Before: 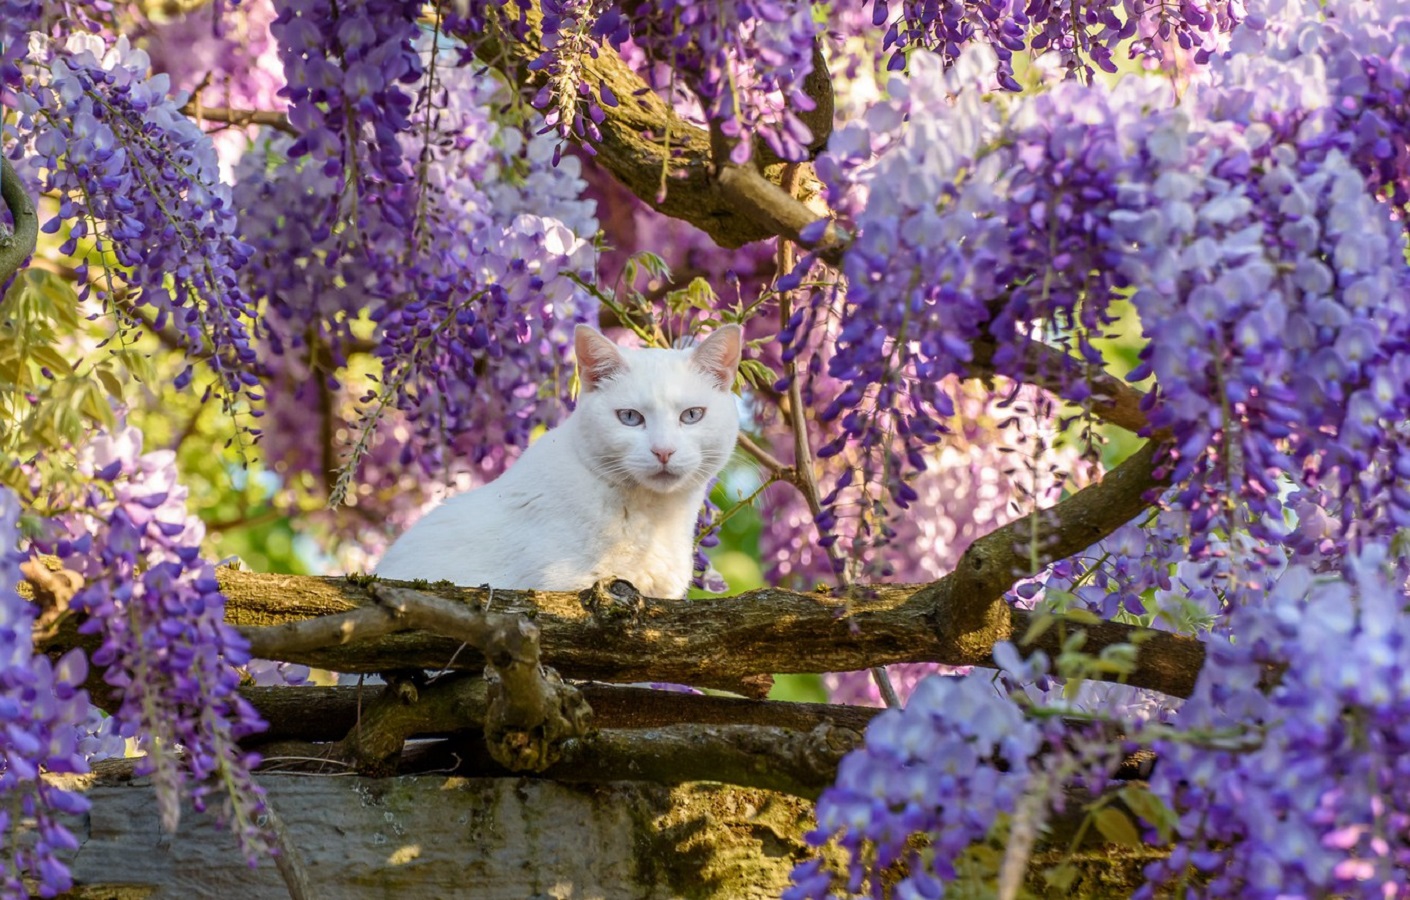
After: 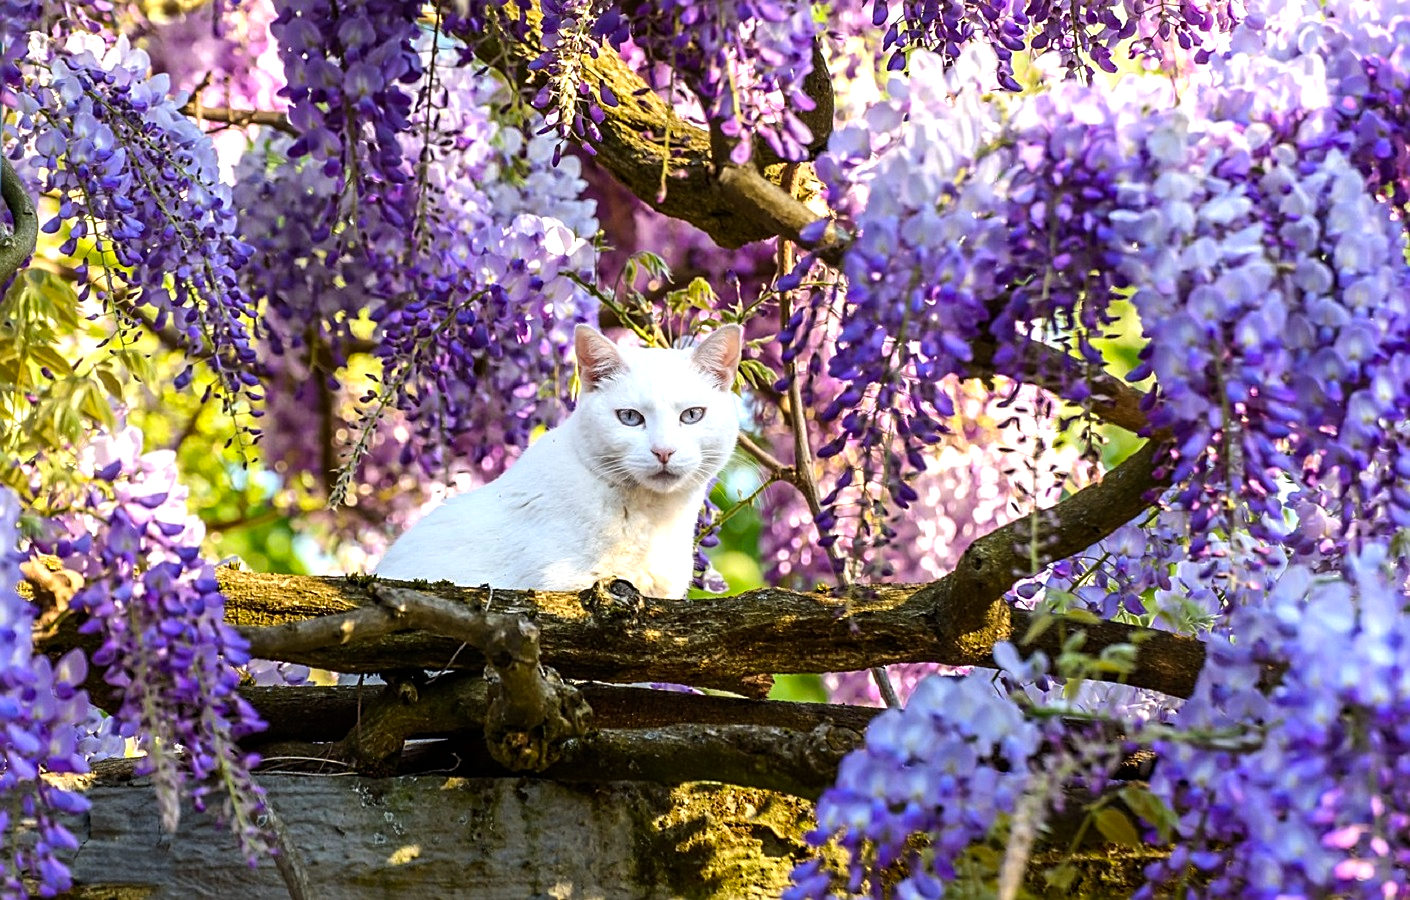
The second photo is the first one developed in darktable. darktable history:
white balance: red 0.982, blue 1.018
tone equalizer: -8 EV -0.75 EV, -7 EV -0.7 EV, -6 EV -0.6 EV, -5 EV -0.4 EV, -3 EV 0.4 EV, -2 EV 0.6 EV, -1 EV 0.7 EV, +0 EV 0.75 EV, edges refinement/feathering 500, mask exposure compensation -1.57 EV, preserve details no
vibrance: vibrance 67%
sharpen: on, module defaults
